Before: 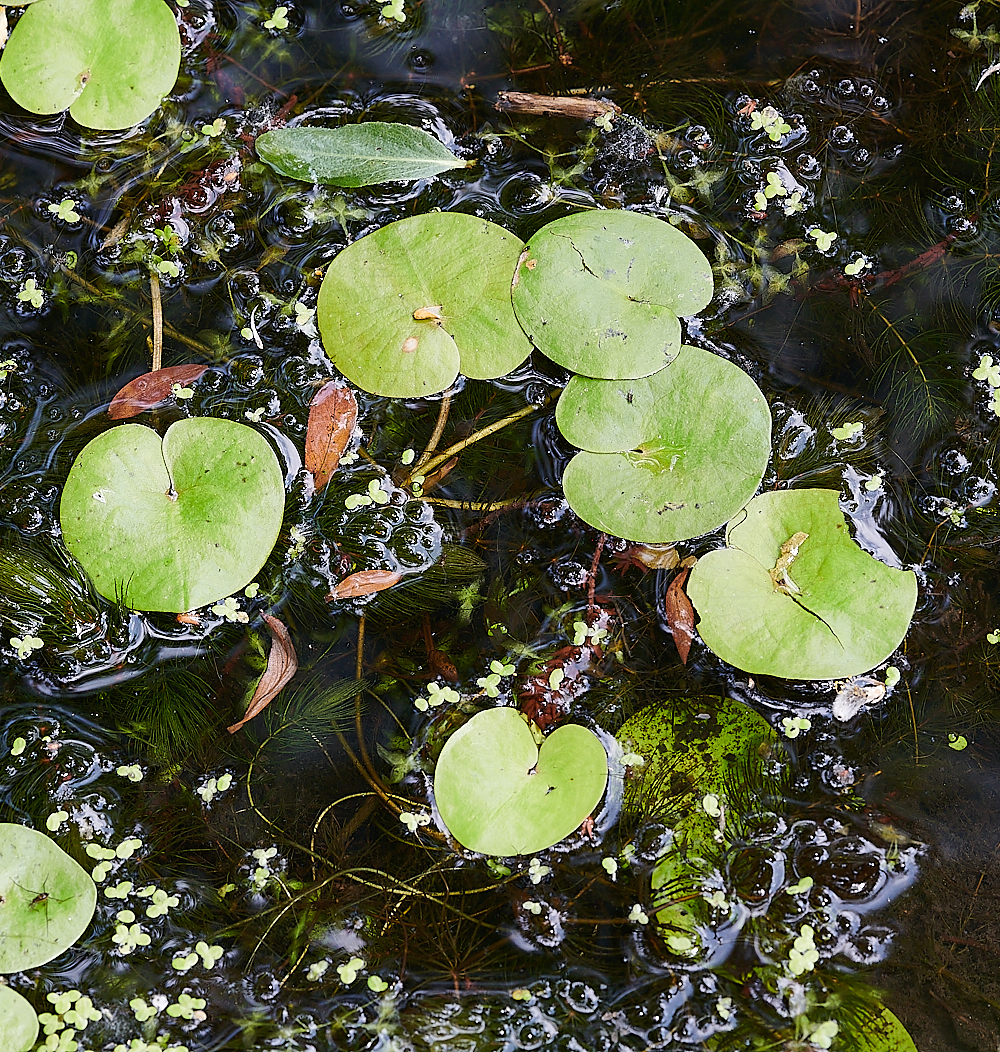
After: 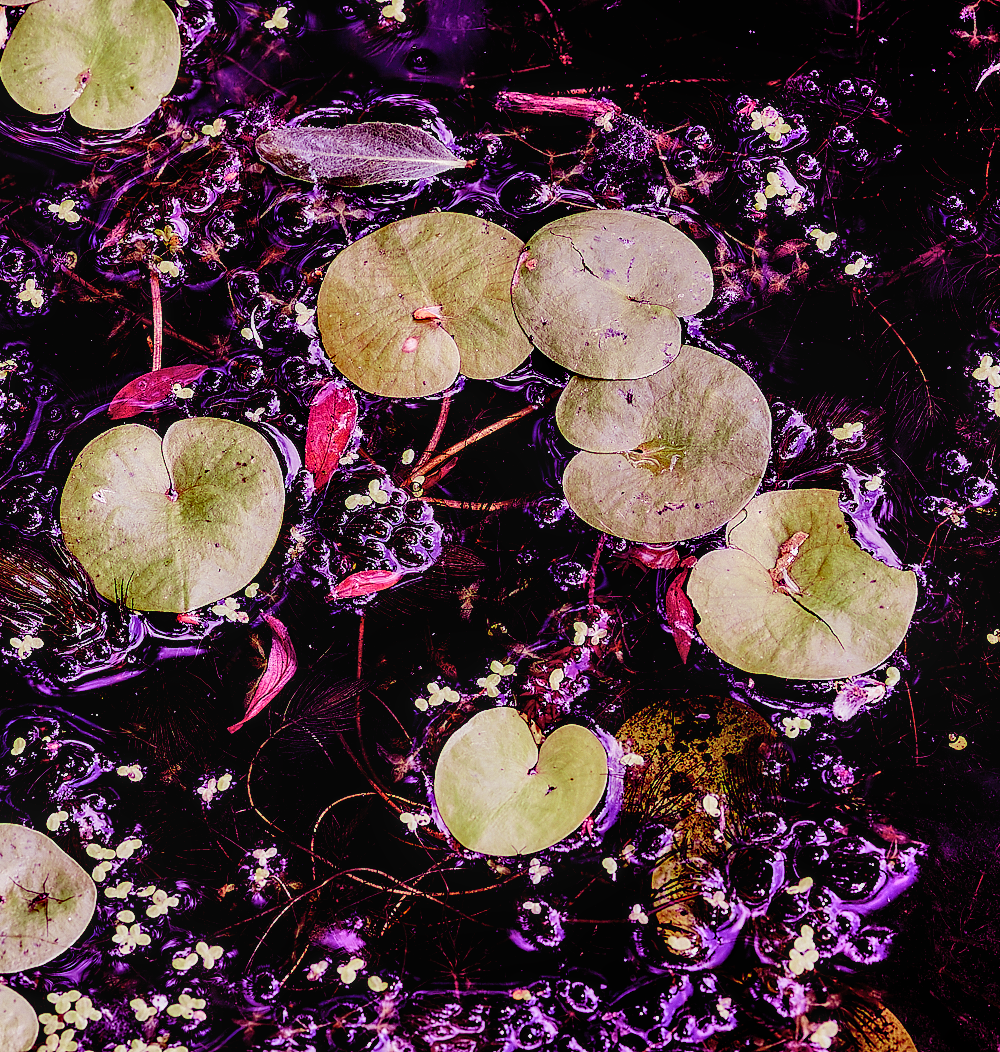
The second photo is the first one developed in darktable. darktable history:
levels: mode automatic, black 0.023%, white 99.97%, levels [0.062, 0.494, 0.925]
local contrast: on, module defaults
shadows and highlights: shadows 37.27, highlights -28.18, soften with gaussian
color balance: mode lift, gamma, gain (sRGB), lift [1, 1, 0.101, 1]
filmic rgb: black relative exposure -3.86 EV, white relative exposure 3.48 EV, hardness 2.63, contrast 1.103
